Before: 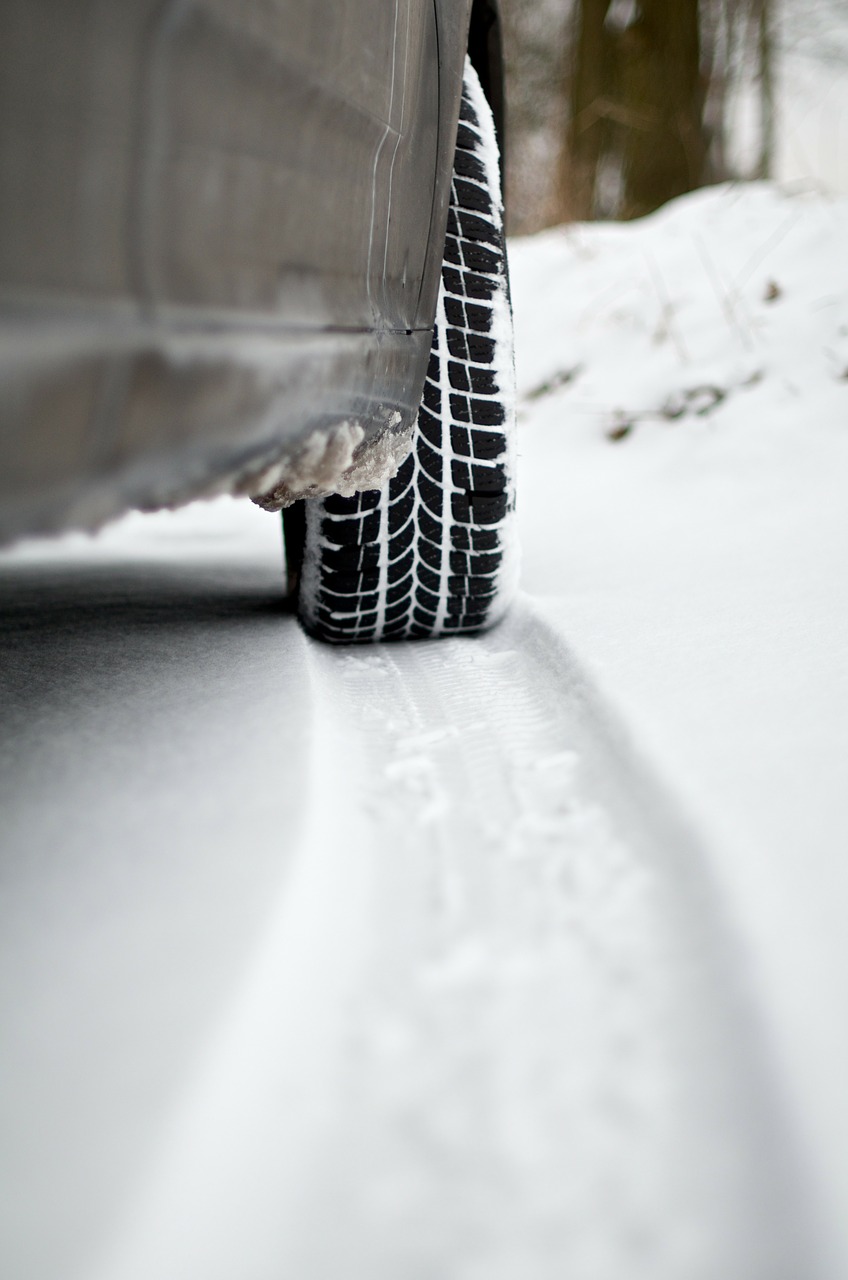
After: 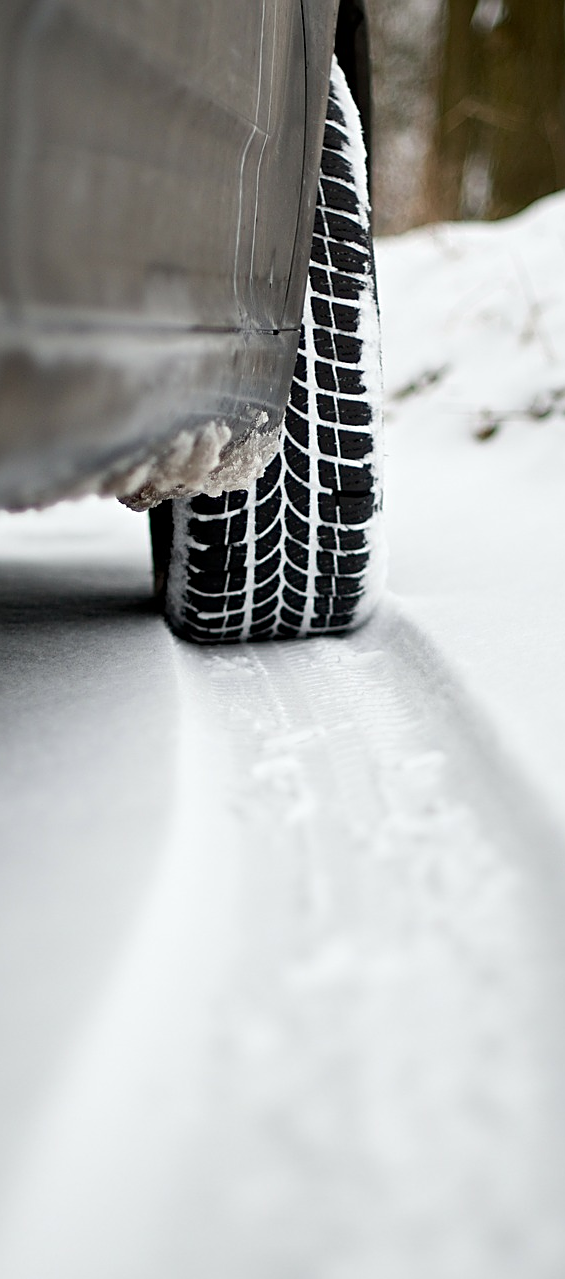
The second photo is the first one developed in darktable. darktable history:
crop and rotate: left 15.754%, right 17.579%
sharpen: on, module defaults
